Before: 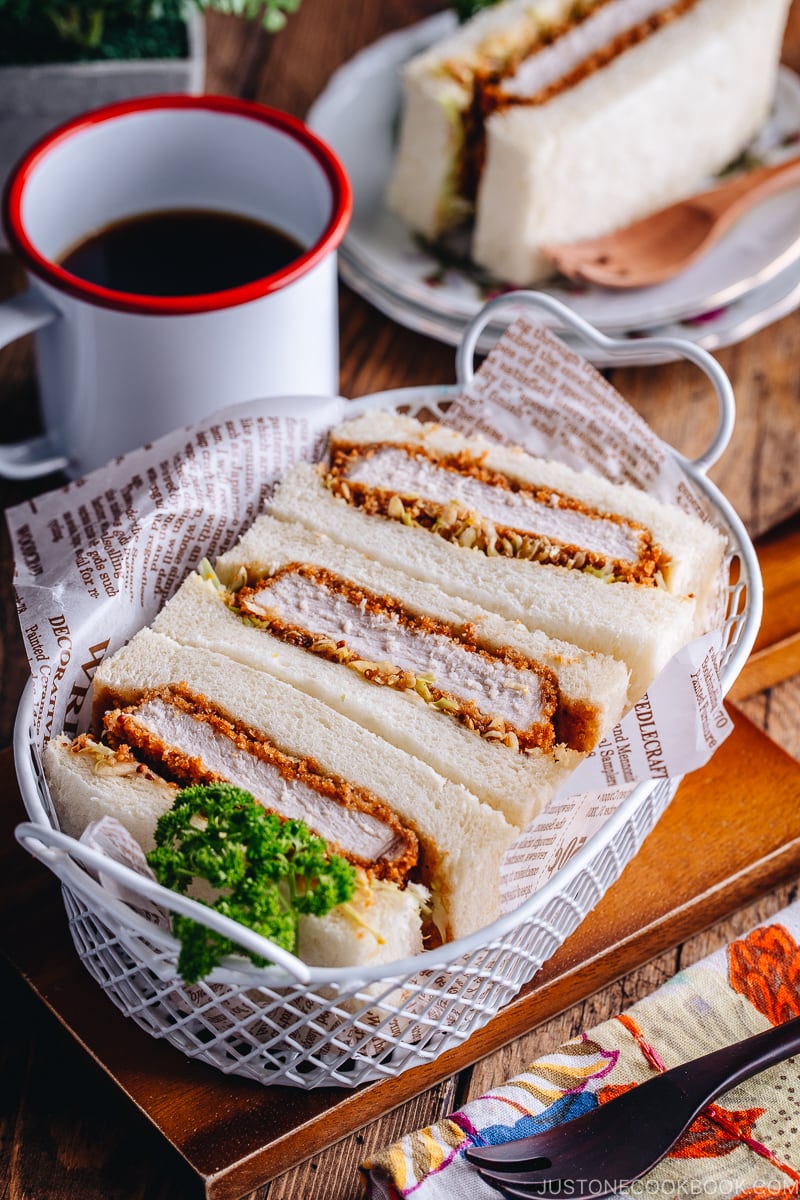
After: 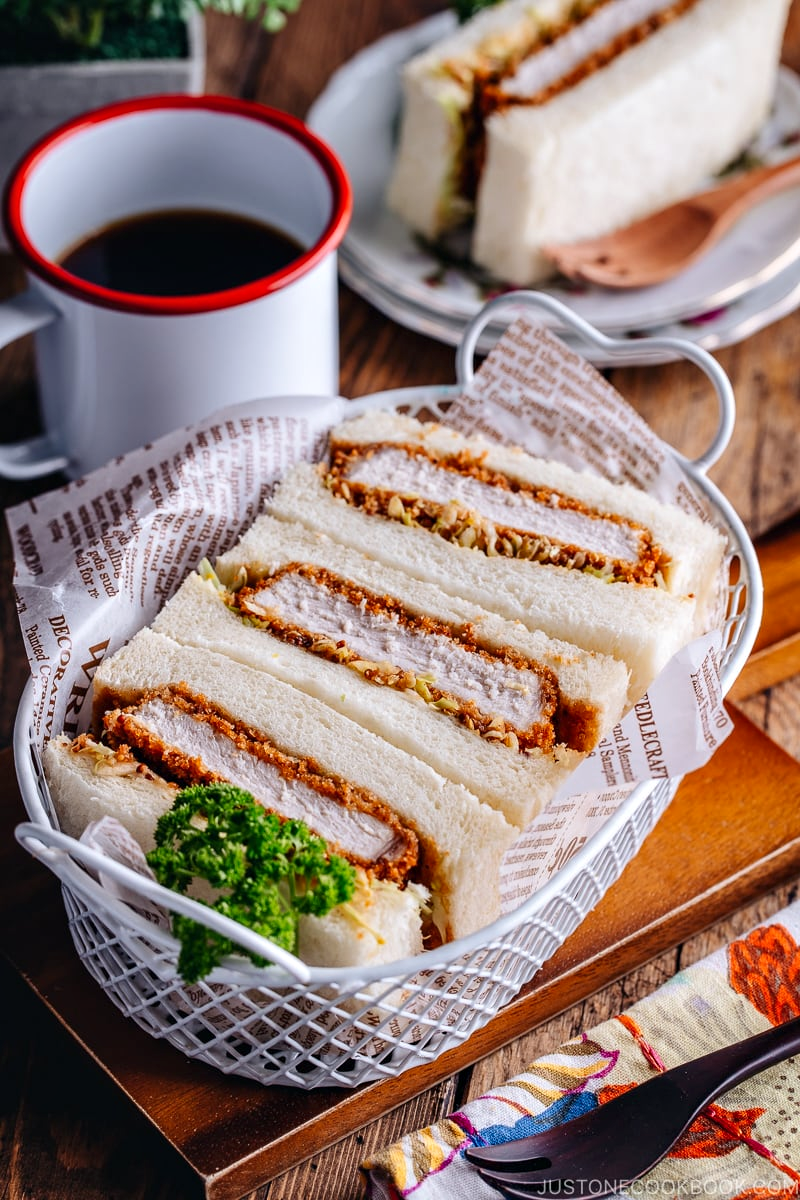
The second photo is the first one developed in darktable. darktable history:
contrast equalizer: y [[0.6 ×6], [0.55 ×6], [0 ×6], [0 ×6], [0 ×6]], mix 0.151
